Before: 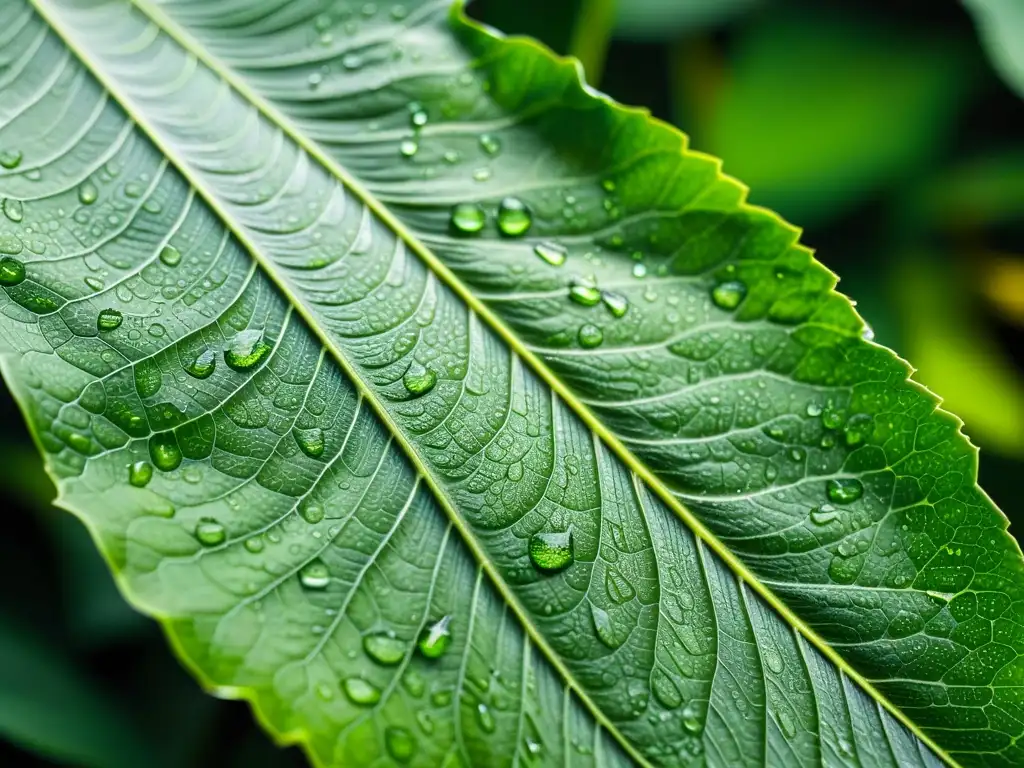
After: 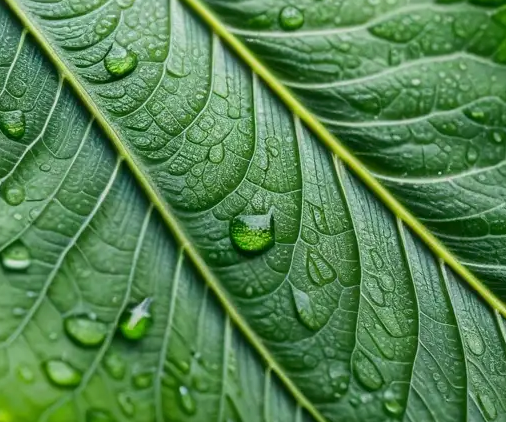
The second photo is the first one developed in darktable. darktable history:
crop: left 29.273%, top 41.43%, right 21.242%, bottom 3.46%
tone equalizer: -8 EV 0.281 EV, -7 EV 0.394 EV, -6 EV 0.453 EV, -5 EV 0.253 EV, -3 EV -0.274 EV, -2 EV -0.413 EV, -1 EV -0.43 EV, +0 EV -0.268 EV
